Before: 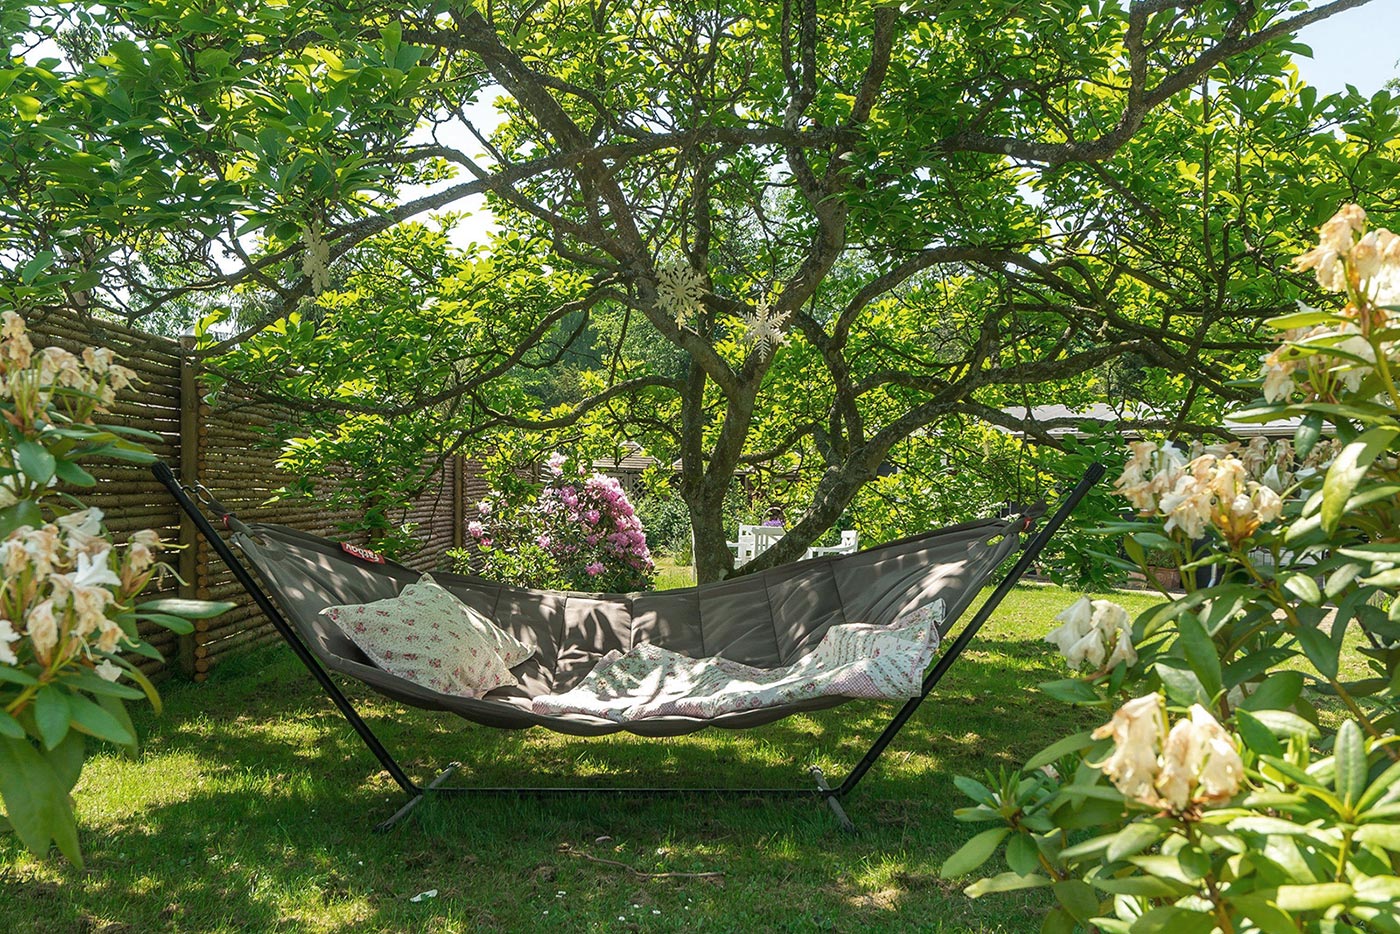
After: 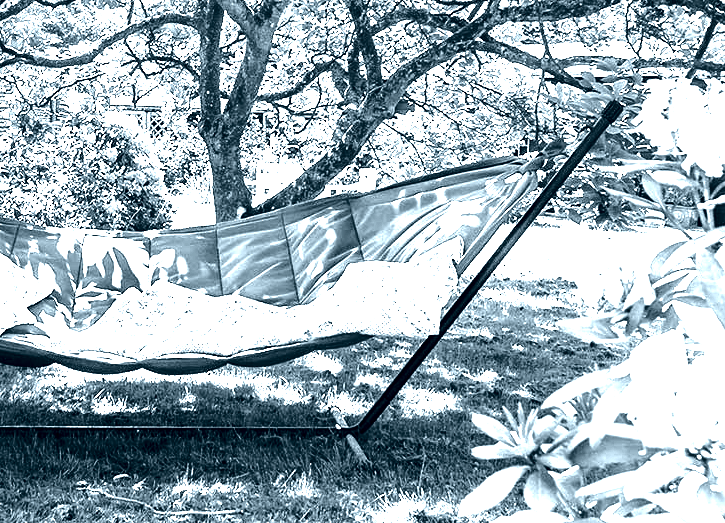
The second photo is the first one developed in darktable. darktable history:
crop: left 34.479%, top 38.822%, right 13.718%, bottom 5.172%
contrast brightness saturation: contrast 0.15, brightness -0.01, saturation 0.1
exposure: black level correction 0, exposure 2.138 EV, compensate exposure bias true, compensate highlight preservation false
color balance rgb: linear chroma grading › shadows -30%, linear chroma grading › global chroma 35%, perceptual saturation grading › global saturation 75%, perceptual saturation grading › shadows -30%, perceptual brilliance grading › highlights 75%, perceptual brilliance grading › shadows -30%, global vibrance 35%
colorize: hue 194.4°, saturation 29%, source mix 61.75%, lightness 3.98%, version 1
white balance: red 1.066, blue 1.119
tone equalizer: -8 EV -0.75 EV, -7 EV -0.7 EV, -6 EV -0.6 EV, -5 EV -0.4 EV, -3 EV 0.4 EV, -2 EV 0.6 EV, -1 EV 0.7 EV, +0 EV 0.75 EV, edges refinement/feathering 500, mask exposure compensation -1.57 EV, preserve details no
